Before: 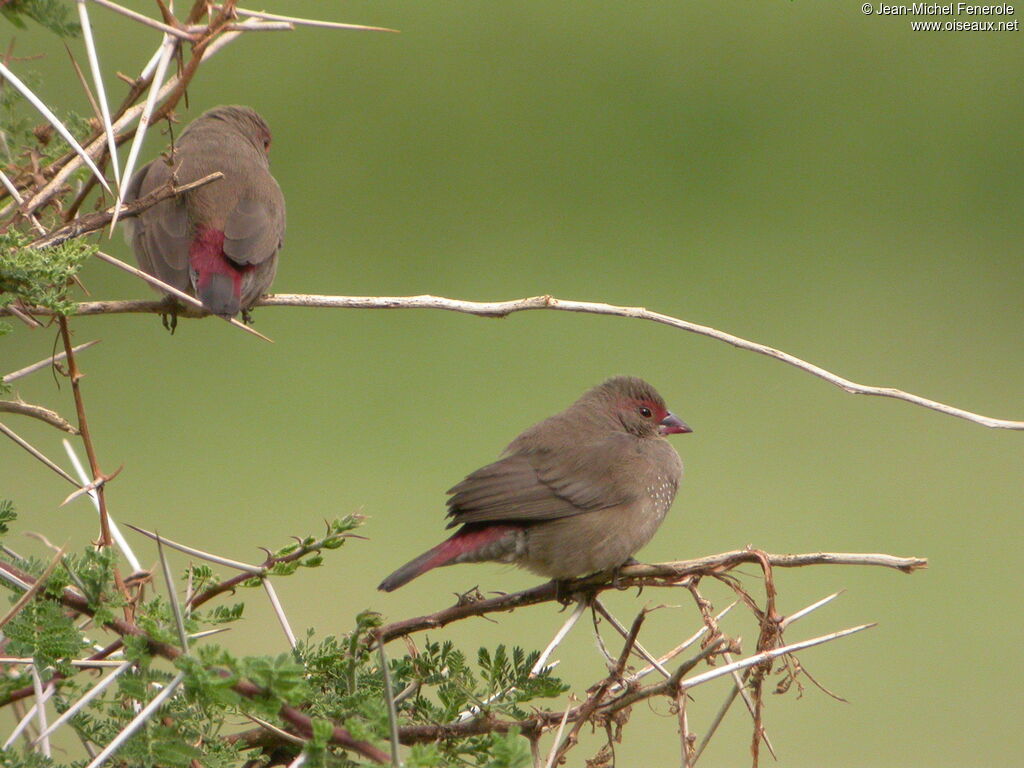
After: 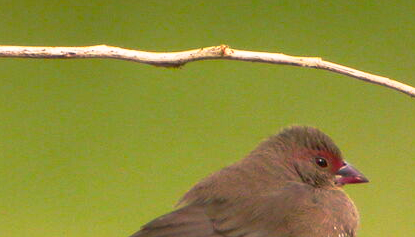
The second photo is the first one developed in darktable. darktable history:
crop: left 31.644%, top 32.61%, right 27.774%, bottom 36.403%
base curve: curves: ch0 [(0, 0) (0.257, 0.25) (0.482, 0.586) (0.757, 0.871) (1, 1)], preserve colors none
color balance rgb: shadows lift › luminance -9.641%, highlights gain › chroma 2.053%, highlights gain › hue 46.04°, perceptual saturation grading › global saturation 24.885%, global vibrance 20%
